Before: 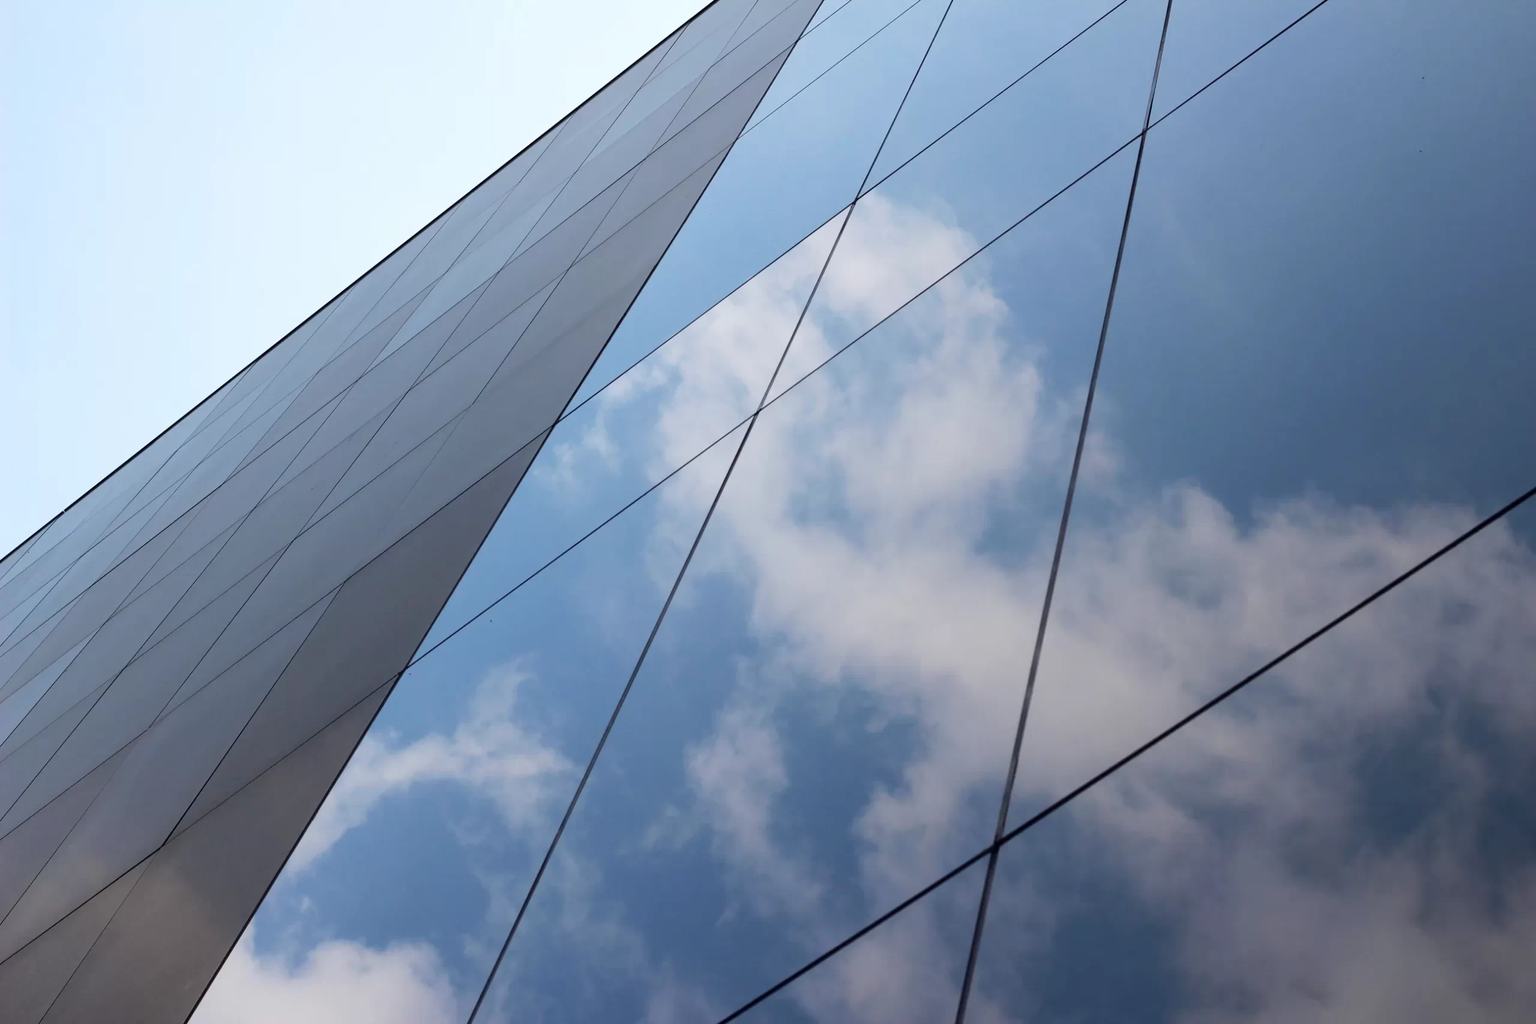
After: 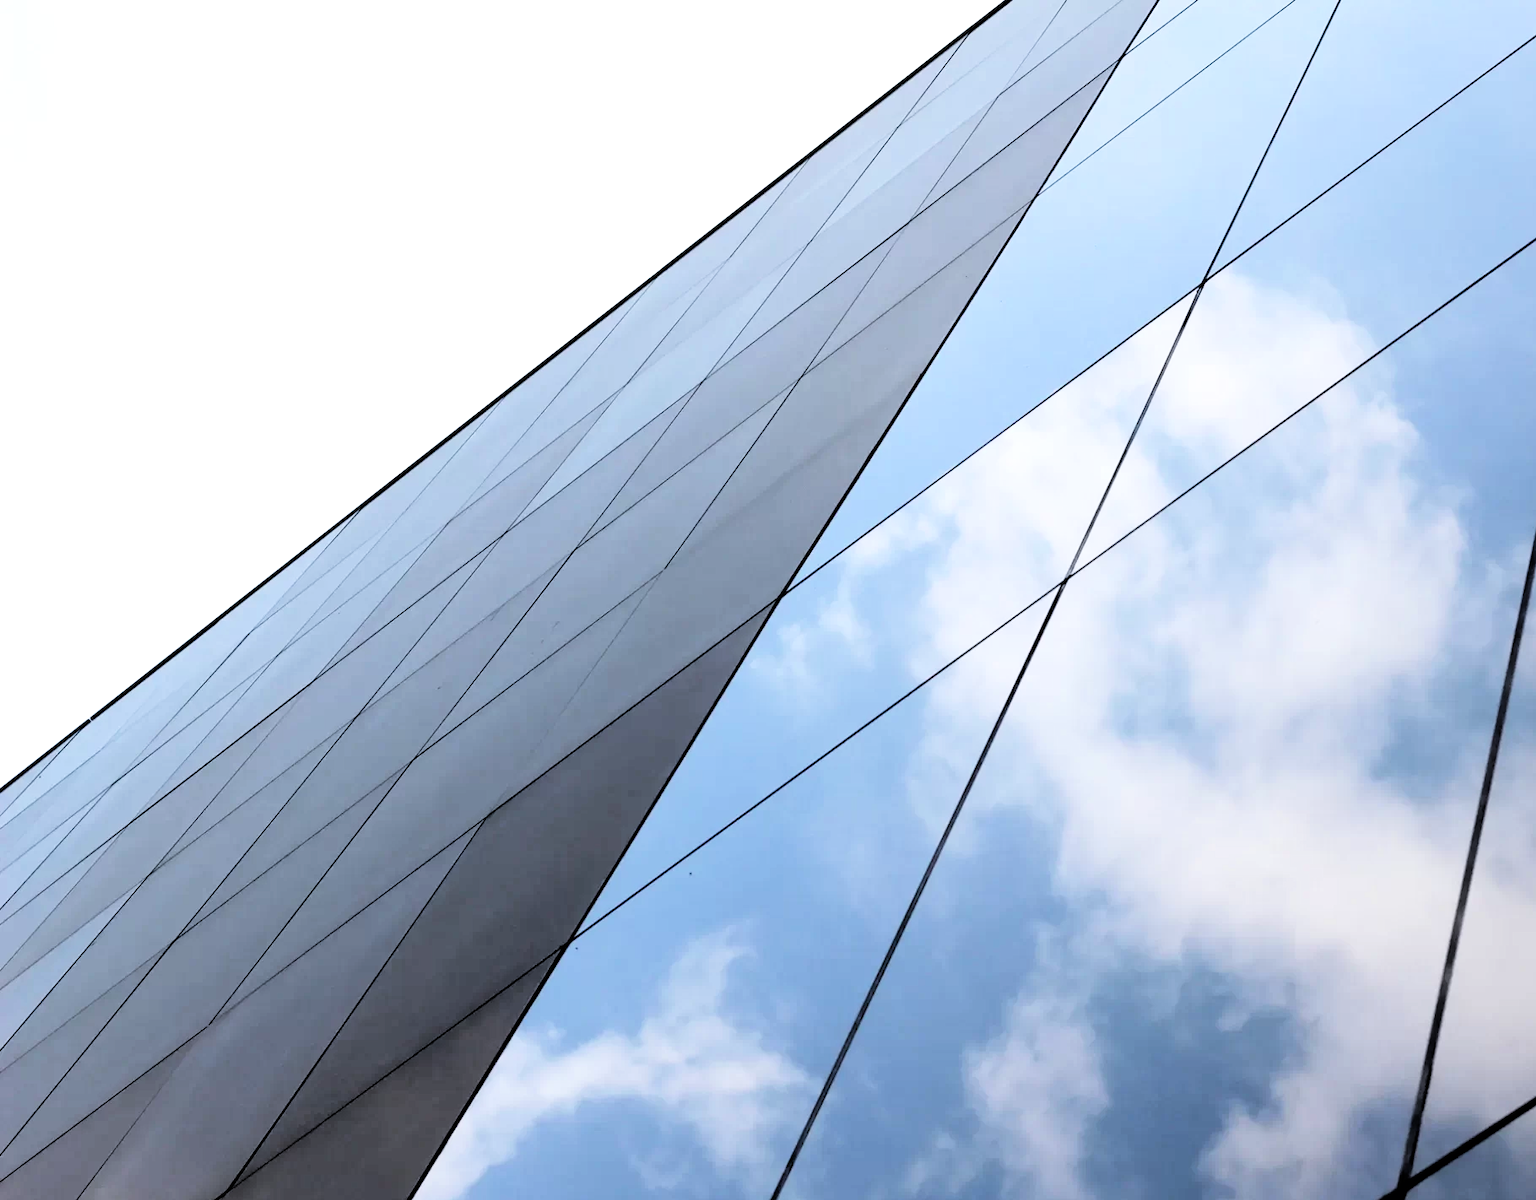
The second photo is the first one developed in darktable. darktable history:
filmic rgb: black relative exposure -3.92 EV, white relative exposure 3.14 EV, hardness 2.87
crop: right 28.885%, bottom 16.626%
shadows and highlights: shadows -10, white point adjustment 1.5, highlights 10
tone equalizer: -8 EV -1.08 EV, -7 EV -1.01 EV, -6 EV -0.867 EV, -5 EV -0.578 EV, -3 EV 0.578 EV, -2 EV 0.867 EV, -1 EV 1.01 EV, +0 EV 1.08 EV, edges refinement/feathering 500, mask exposure compensation -1.57 EV, preserve details no
